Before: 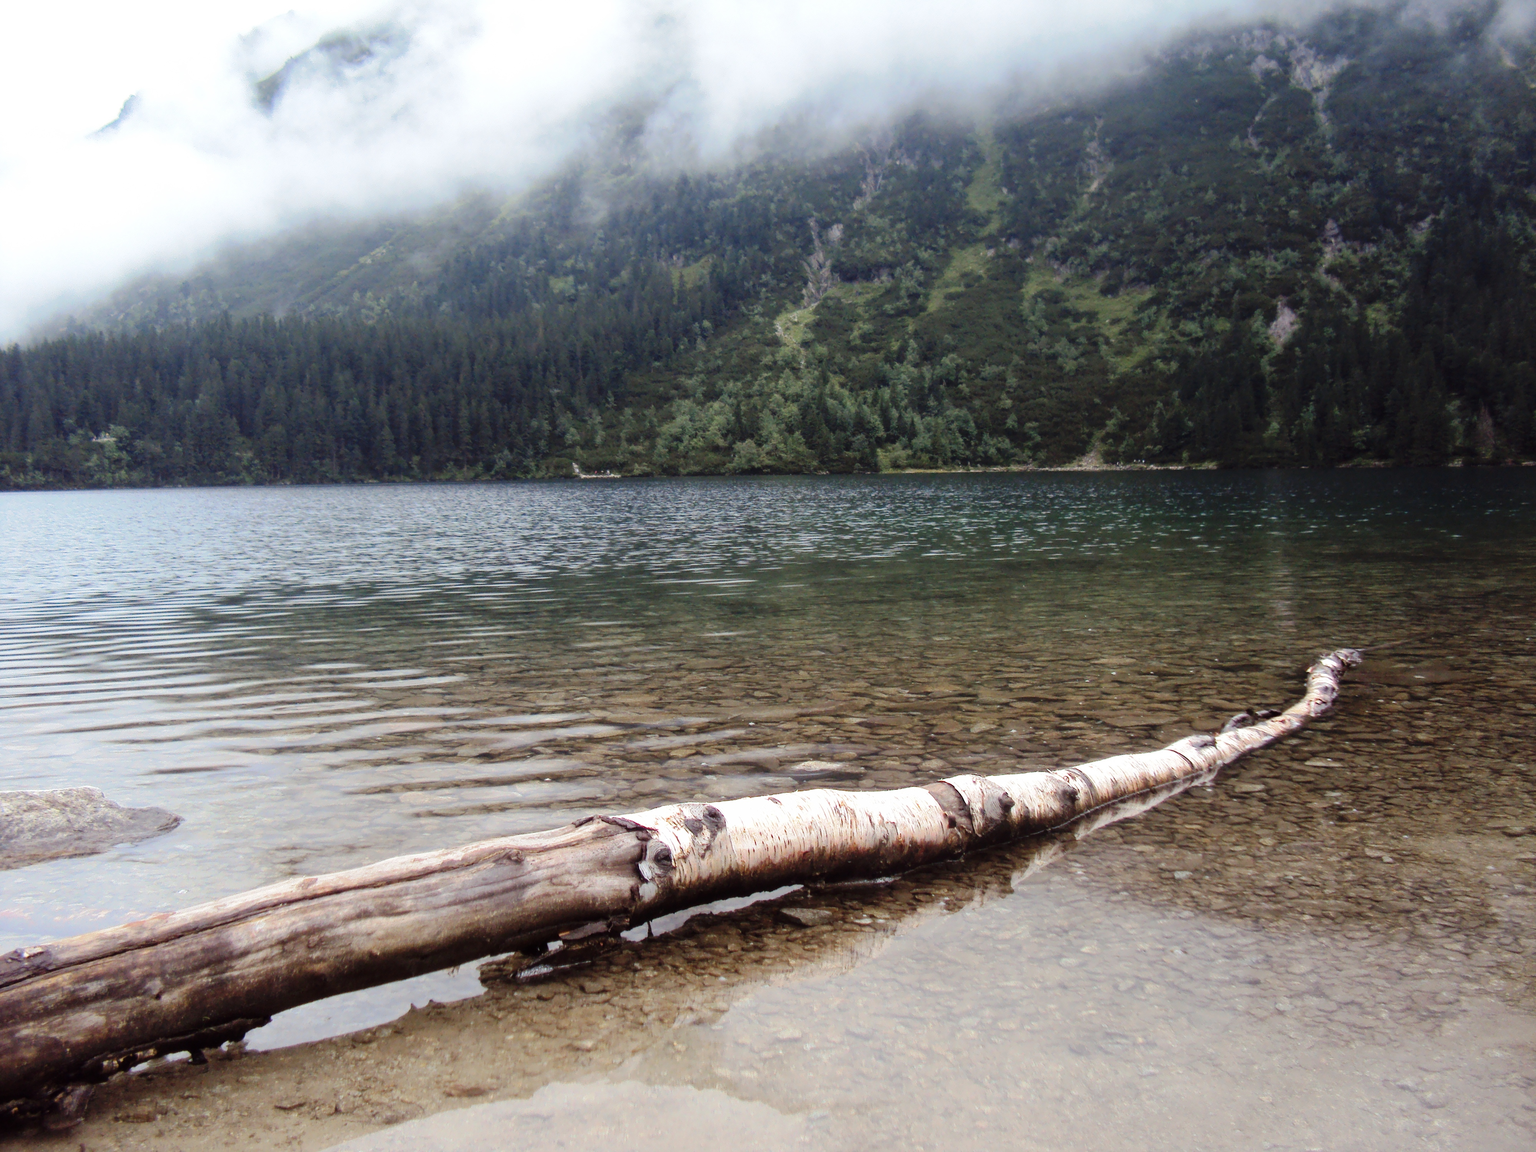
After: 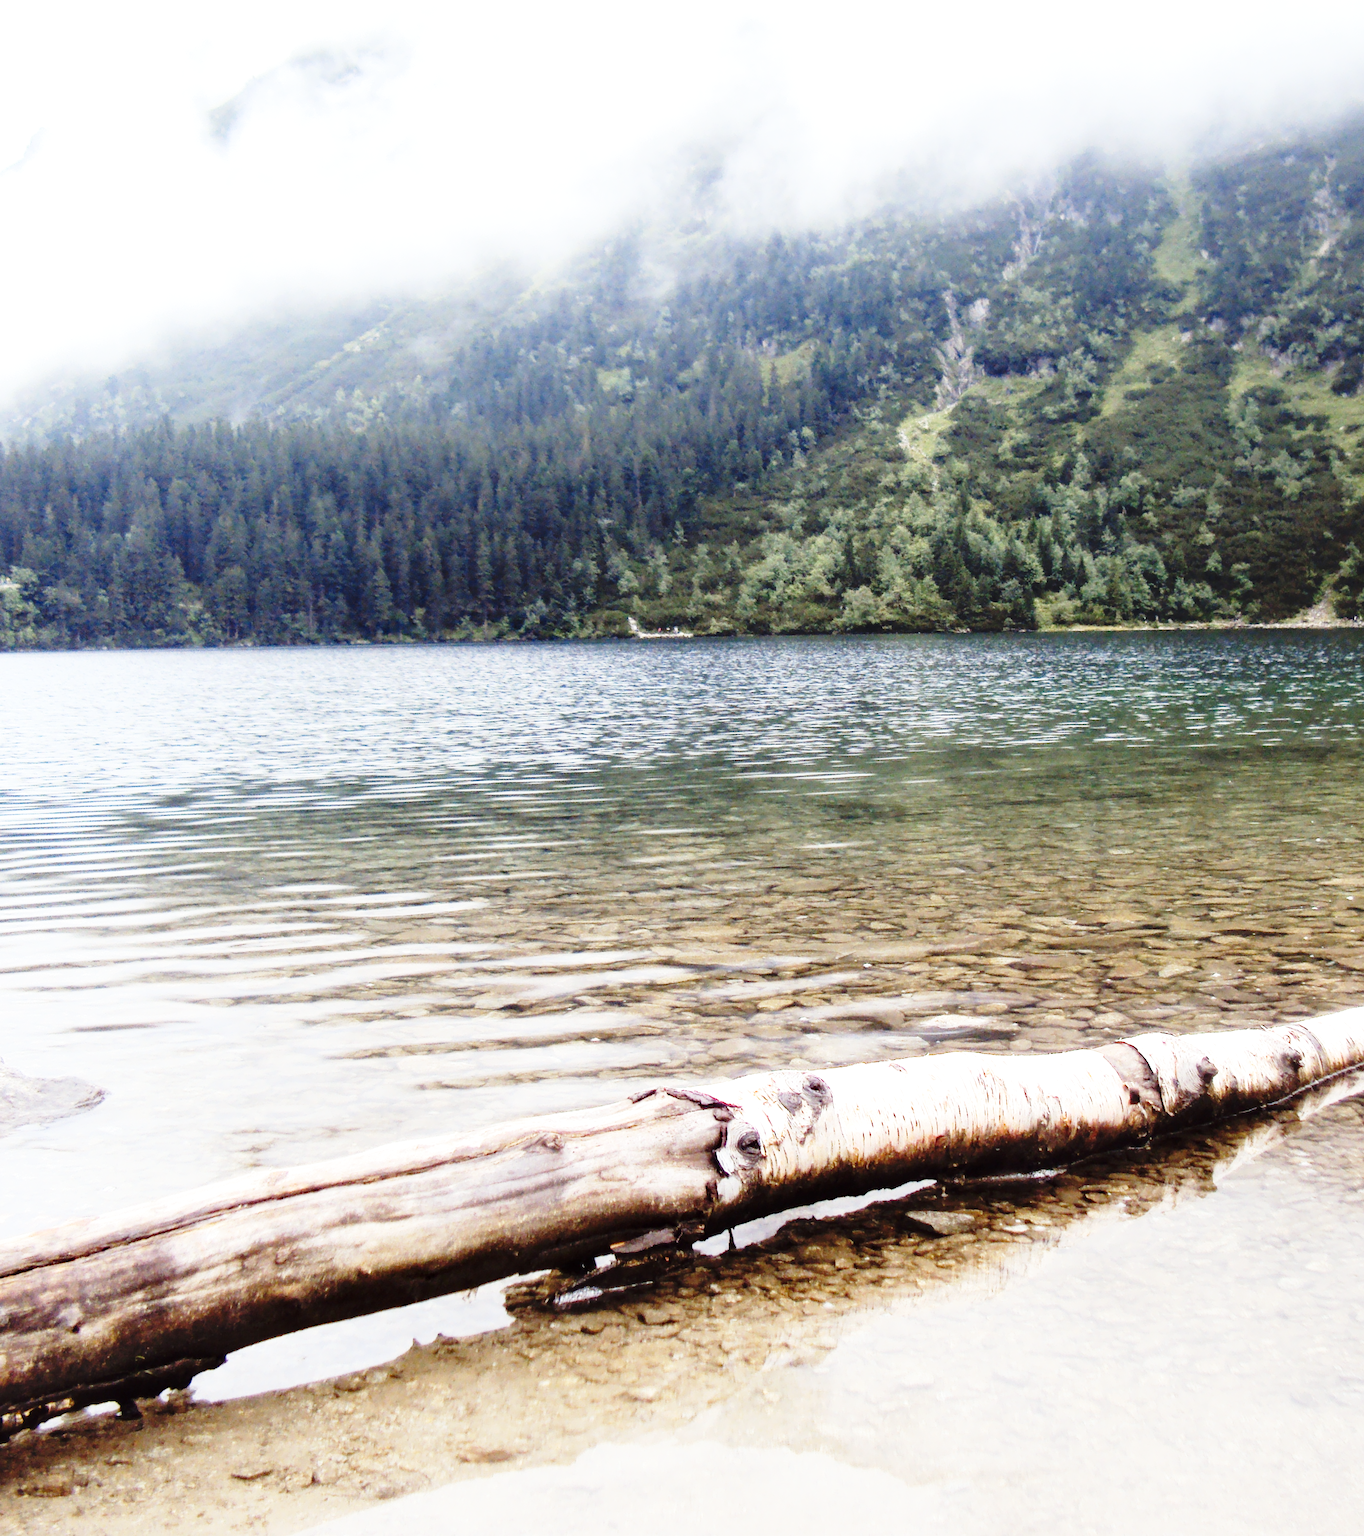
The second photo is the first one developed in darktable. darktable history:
crop and rotate: left 6.617%, right 26.717%
color contrast: green-magenta contrast 0.81
base curve: curves: ch0 [(0, 0) (0.028, 0.03) (0.105, 0.232) (0.387, 0.748) (0.754, 0.968) (1, 1)], fusion 1, exposure shift 0.576, preserve colors none
